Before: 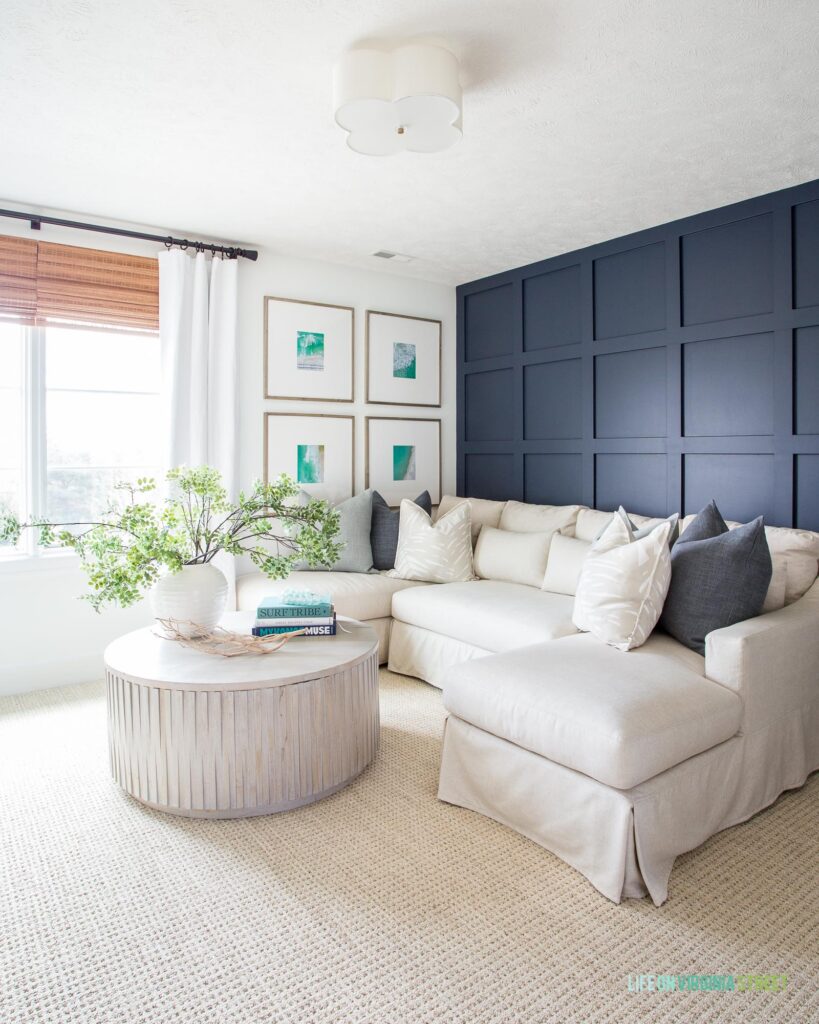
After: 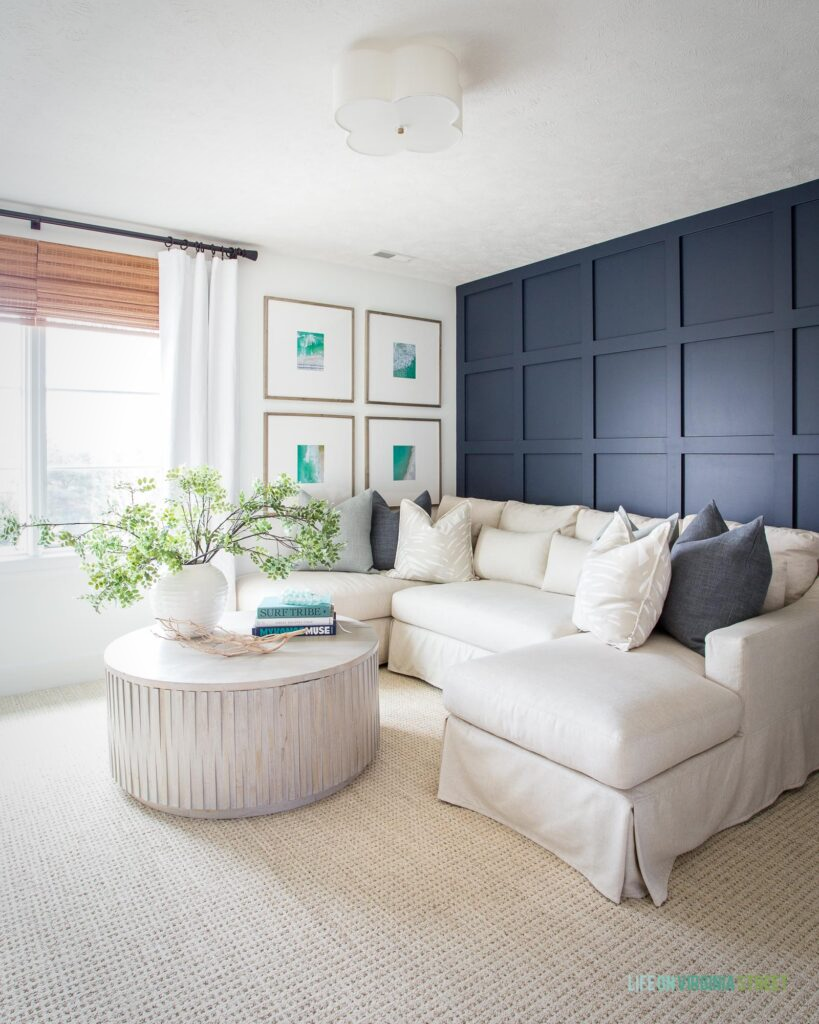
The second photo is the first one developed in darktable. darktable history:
vignetting: fall-off start 65.23%, brightness -0.3, saturation -0.049, width/height ratio 0.884, unbound false
